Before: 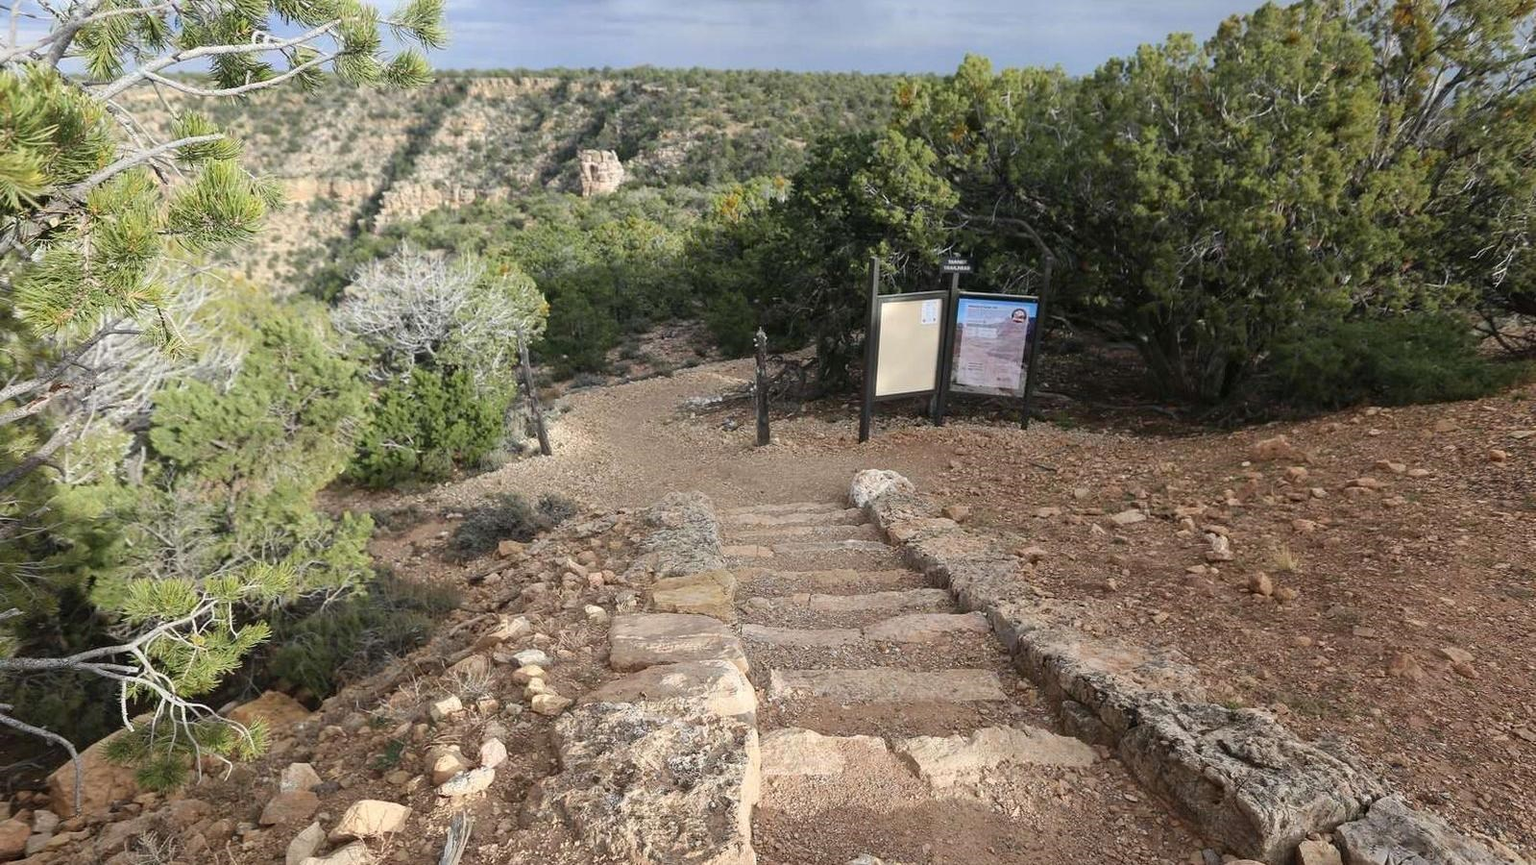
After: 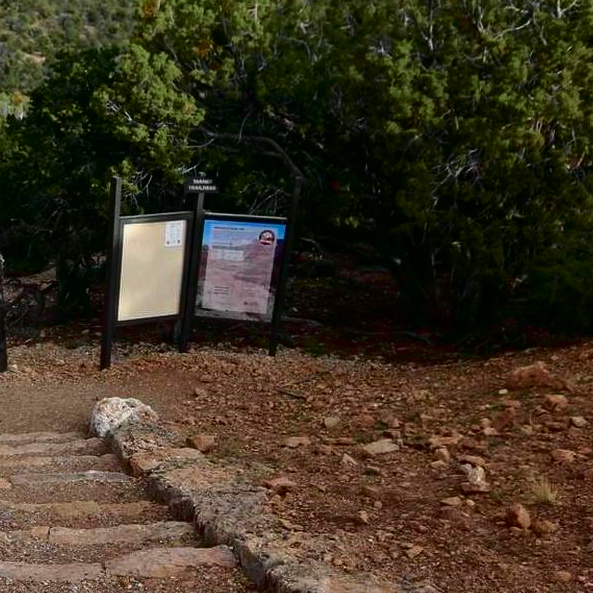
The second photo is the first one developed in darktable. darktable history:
tone curve: curves: ch0 [(0, 0) (0.058, 0.027) (0.214, 0.183) (0.304, 0.288) (0.561, 0.554) (0.687, 0.677) (0.768, 0.768) (0.858, 0.861) (0.986, 0.957)]; ch1 [(0, 0) (0.172, 0.123) (0.312, 0.296) (0.437, 0.429) (0.471, 0.469) (0.502, 0.5) (0.513, 0.515) (0.583, 0.604) (0.631, 0.659) (0.703, 0.721) (0.889, 0.924) (1, 1)]; ch2 [(0, 0) (0.411, 0.424) (0.485, 0.497) (0.502, 0.5) (0.517, 0.511) (0.566, 0.573) (0.622, 0.613) (0.709, 0.677) (1, 1)], color space Lab, independent channels, preserve colors none
contrast brightness saturation: brightness -0.251, saturation 0.202
crop and rotate: left 49.716%, top 10.133%, right 13.161%, bottom 23.918%
